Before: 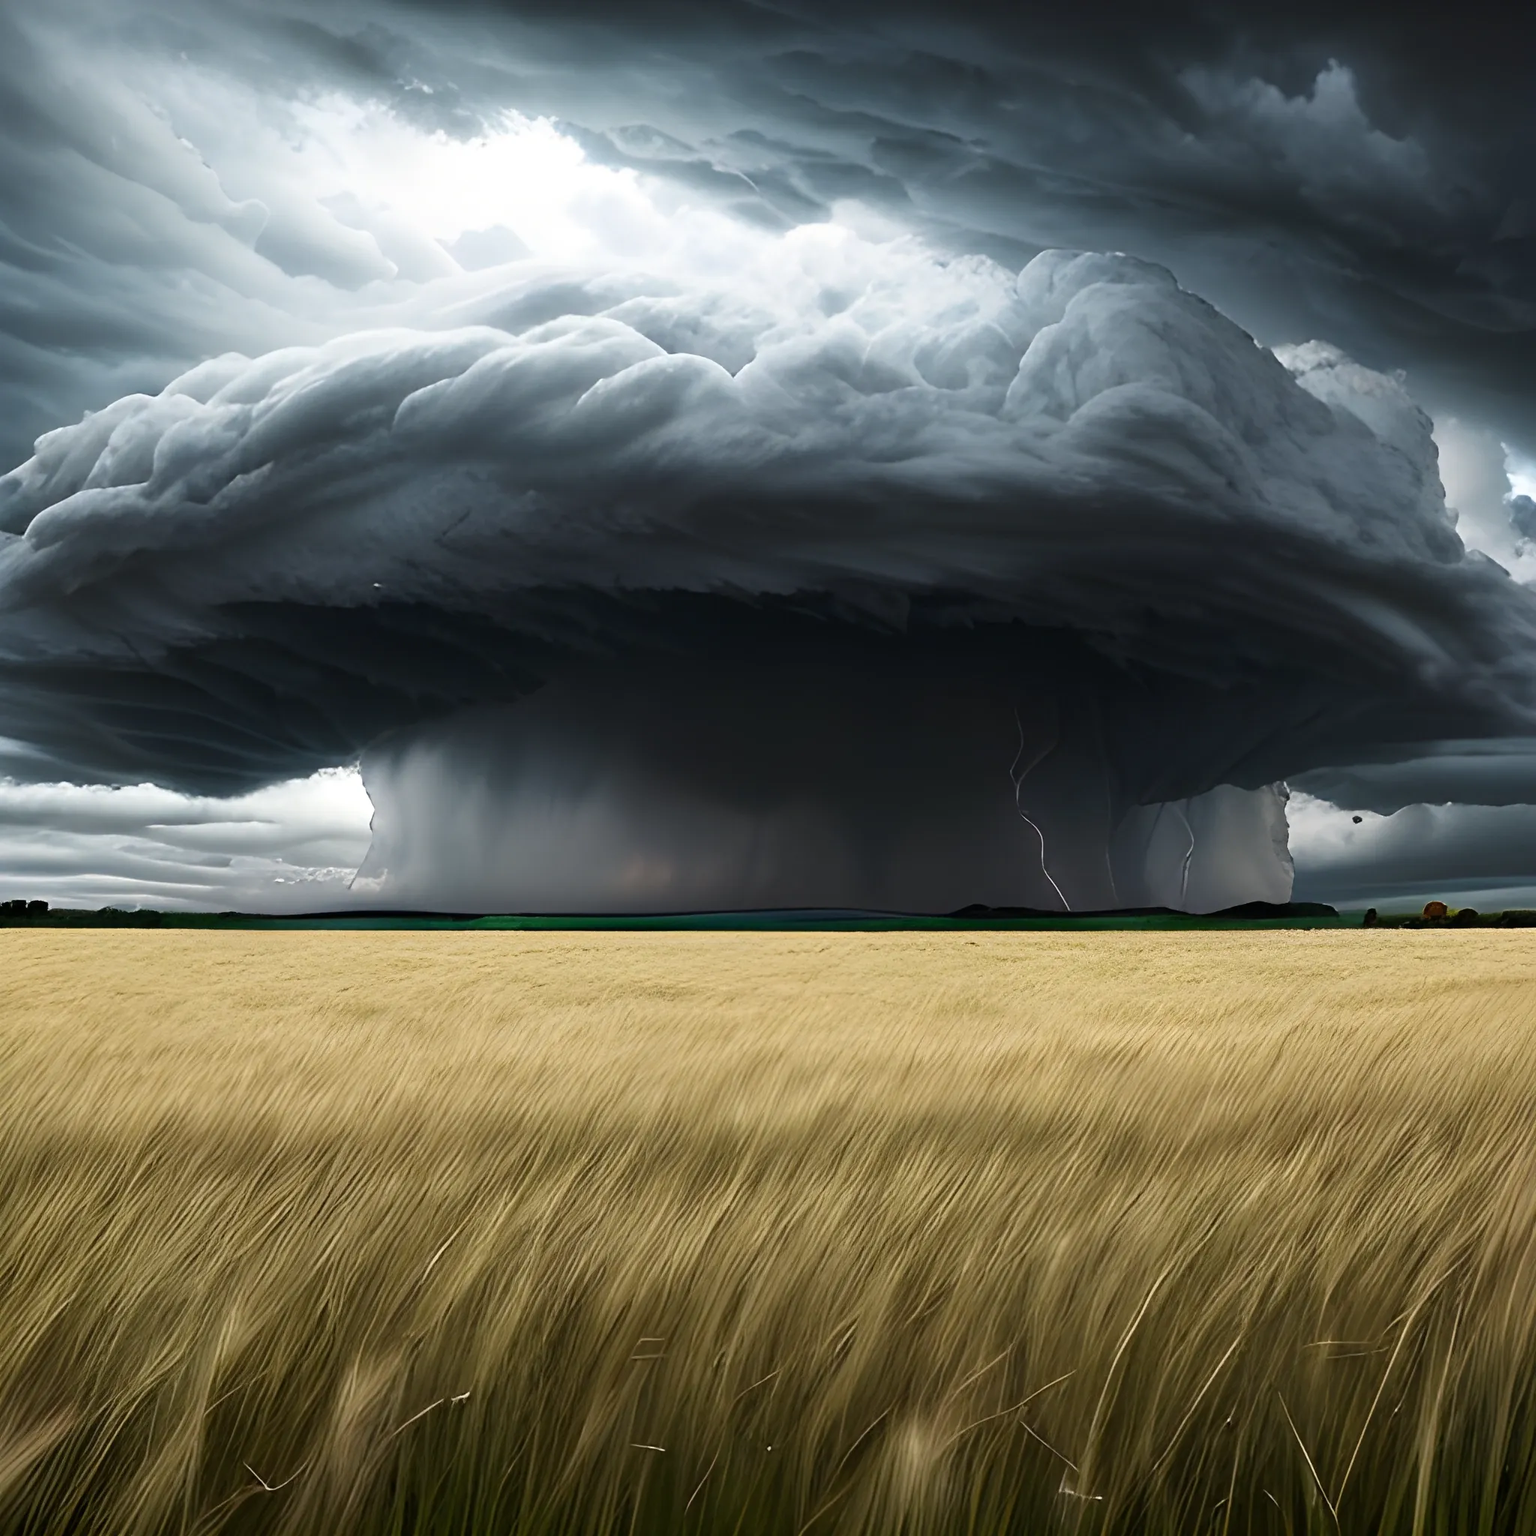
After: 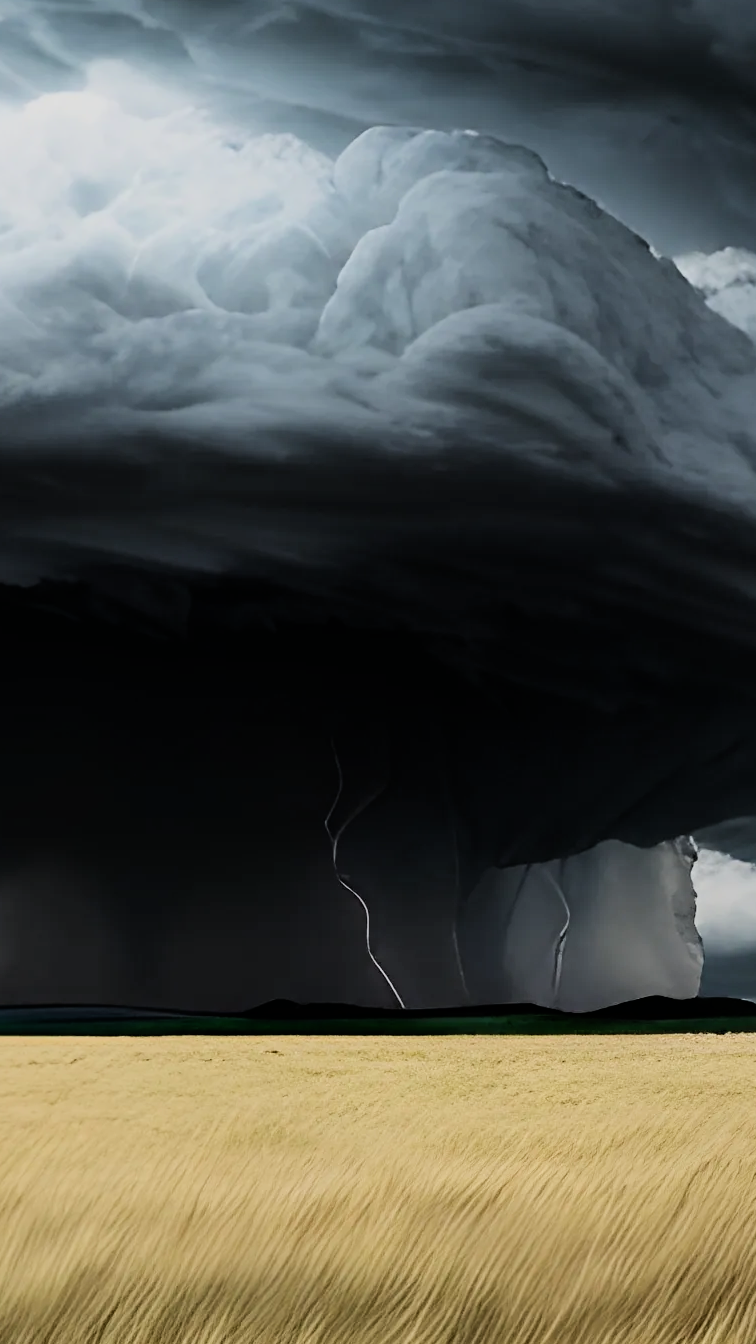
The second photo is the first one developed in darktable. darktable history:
filmic rgb: black relative exposure -7.48 EV, white relative exposure 4.83 EV, hardness 3.4, color science v6 (2022)
crop and rotate: left 49.936%, top 10.094%, right 13.136%, bottom 24.256%
tone equalizer: -8 EV -0.417 EV, -7 EV -0.389 EV, -6 EV -0.333 EV, -5 EV -0.222 EV, -3 EV 0.222 EV, -2 EV 0.333 EV, -1 EV 0.389 EV, +0 EV 0.417 EV, edges refinement/feathering 500, mask exposure compensation -1.57 EV, preserve details no
